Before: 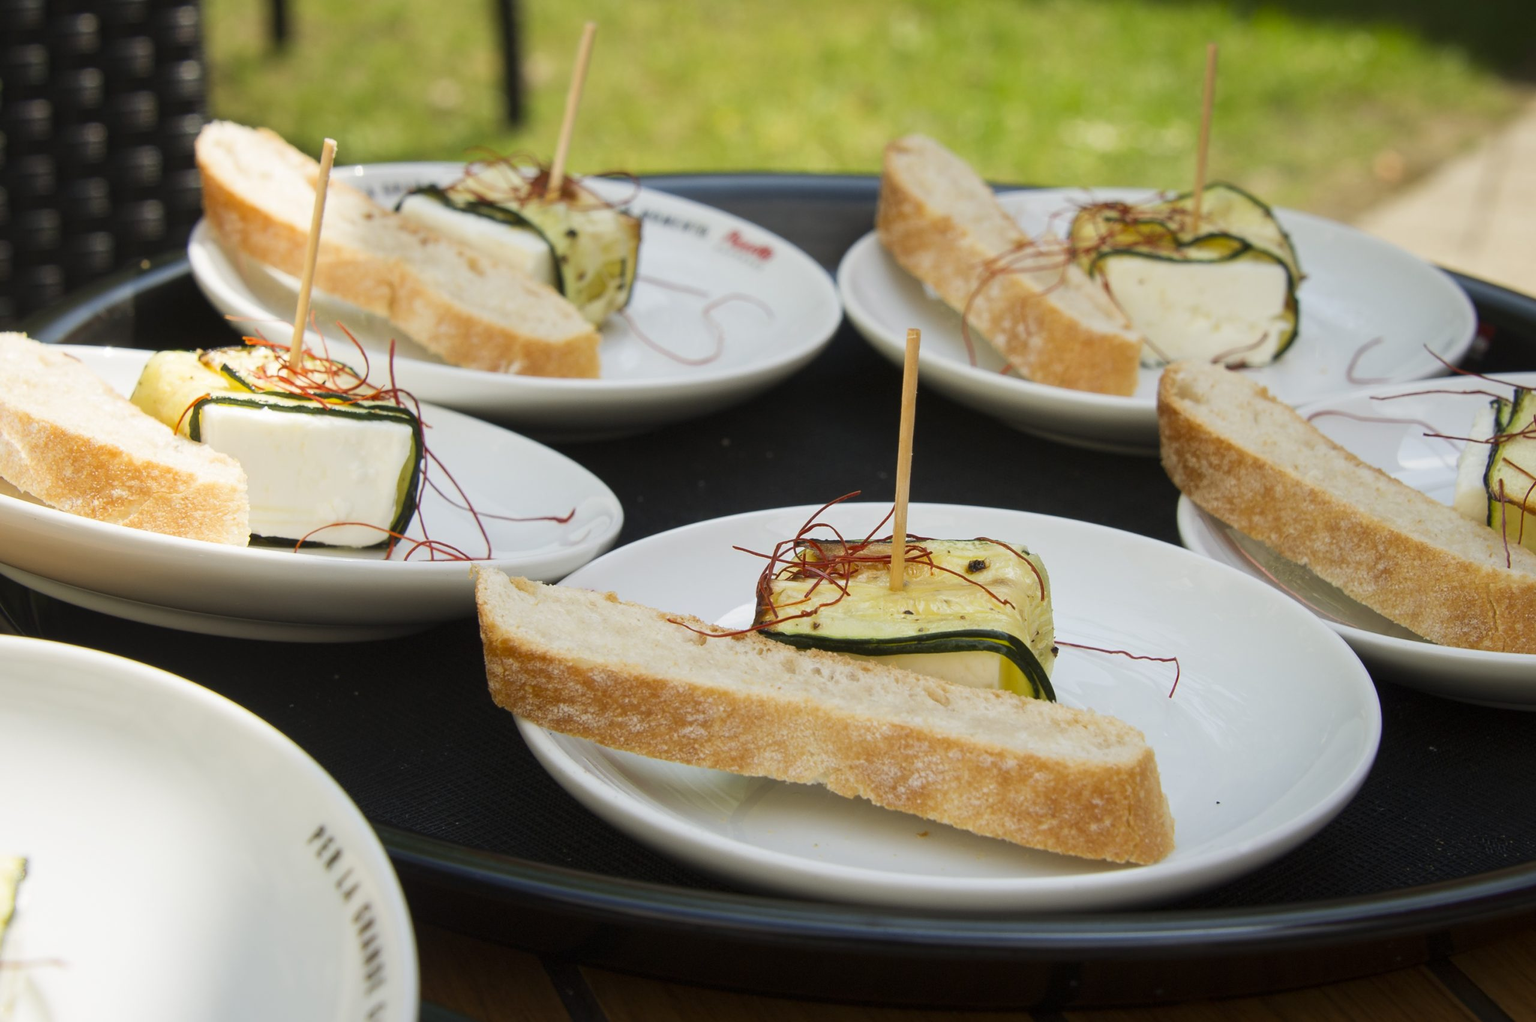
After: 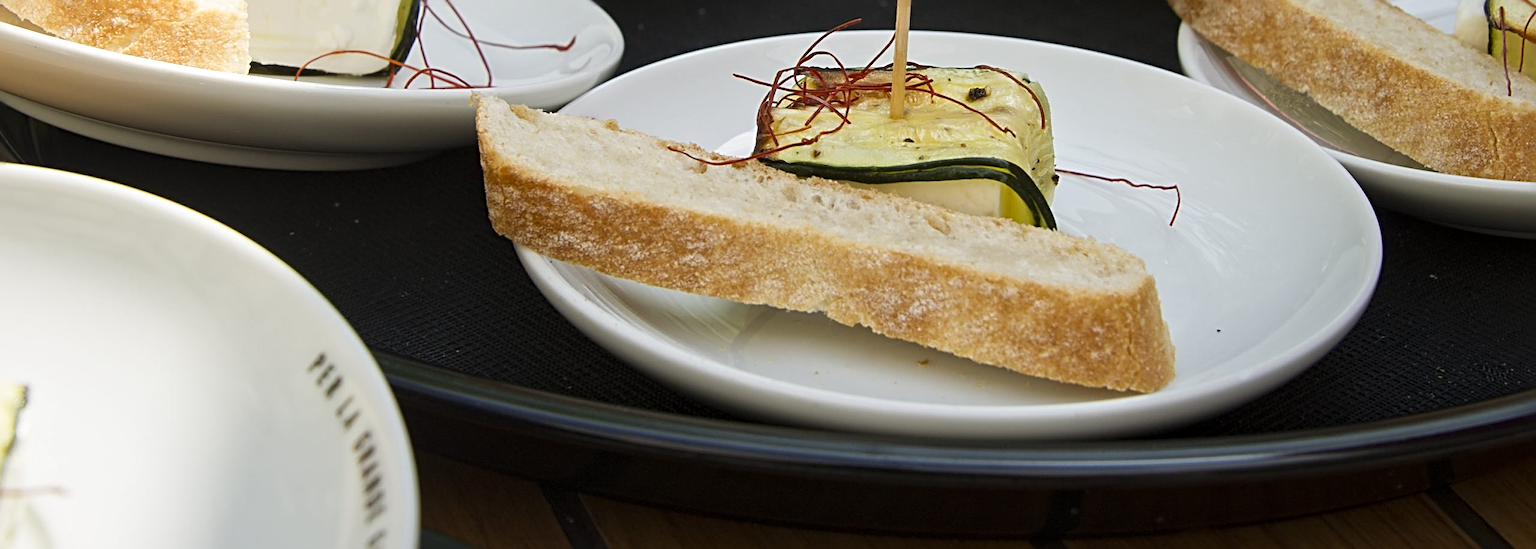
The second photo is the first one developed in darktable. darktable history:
crop and rotate: top 46.237%
sharpen: radius 4
local contrast: mode bilateral grid, contrast 30, coarseness 25, midtone range 0.2
